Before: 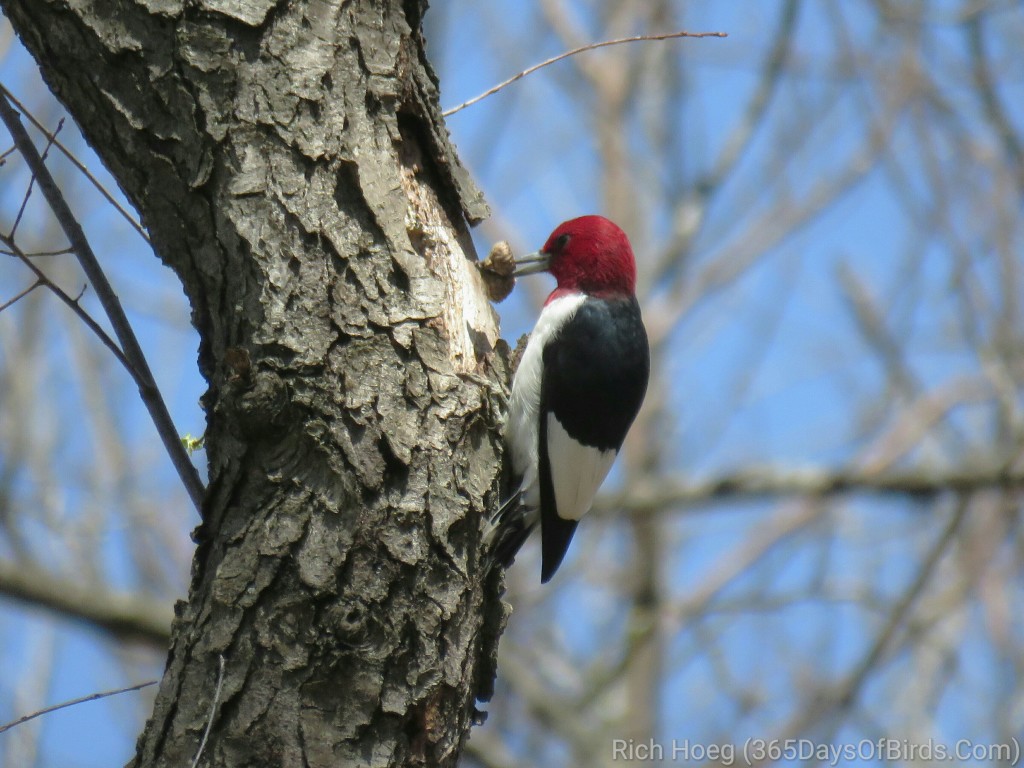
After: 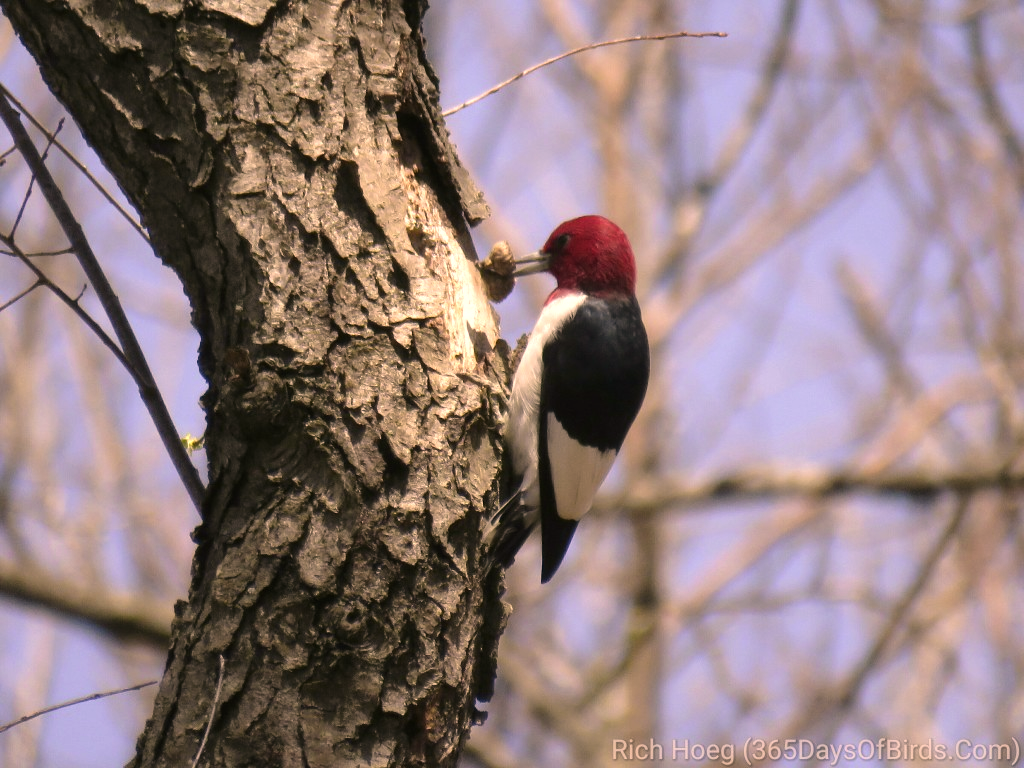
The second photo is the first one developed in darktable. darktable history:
color zones: curves: ch1 [(0.077, 0.436) (0.25, 0.5) (0.75, 0.5)]
tone equalizer: -8 EV -0.379 EV, -7 EV -0.391 EV, -6 EV -0.36 EV, -5 EV -0.219 EV, -3 EV 0.204 EV, -2 EV 0.331 EV, -1 EV 0.367 EV, +0 EV 0.432 EV, edges refinement/feathering 500, mask exposure compensation -1.57 EV, preserve details no
color correction: highlights a* 21.5, highlights b* 19.85
